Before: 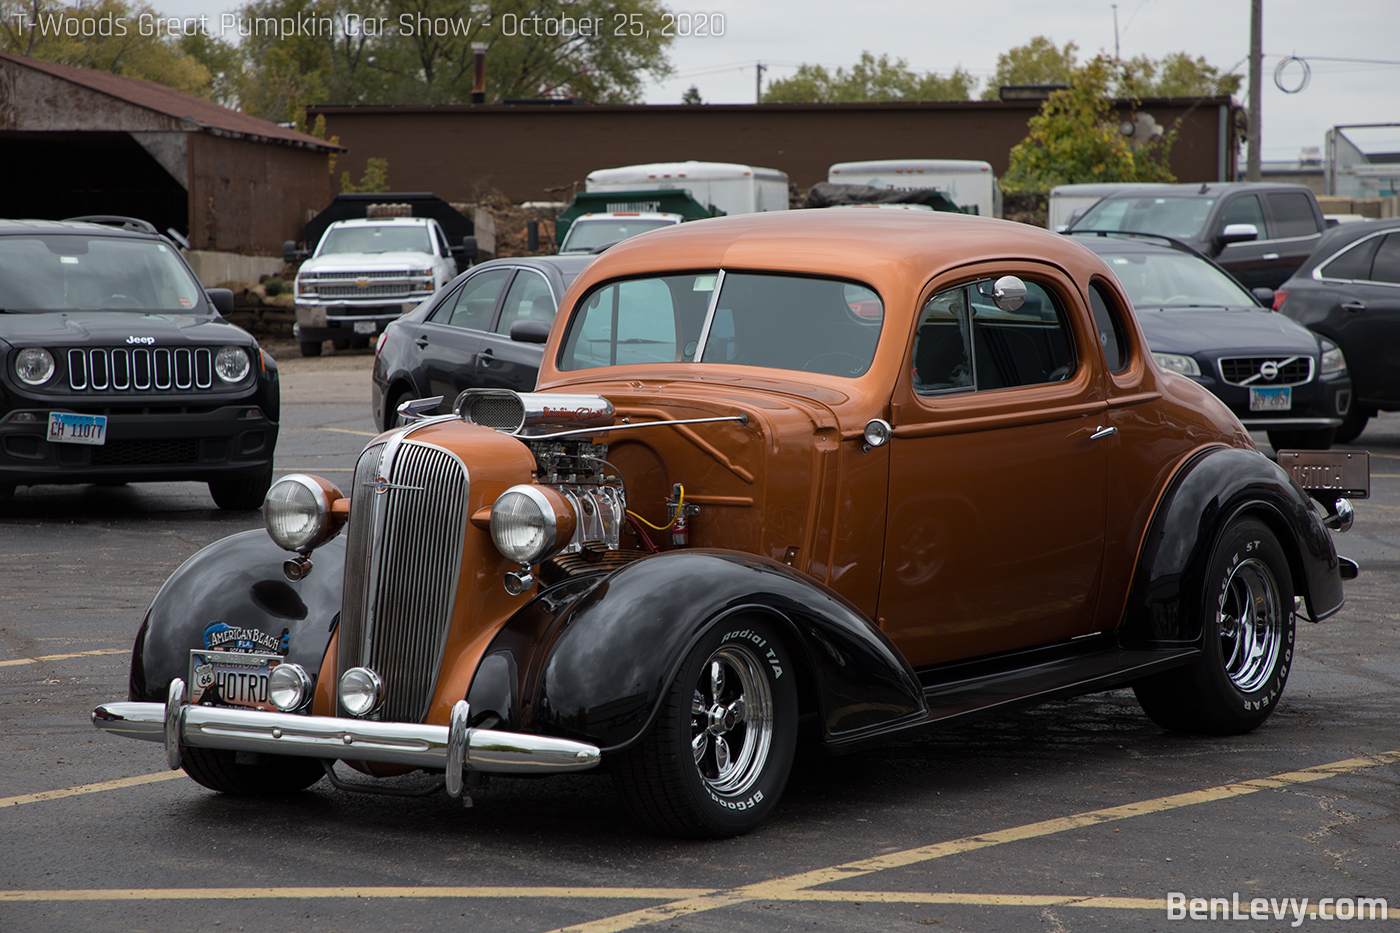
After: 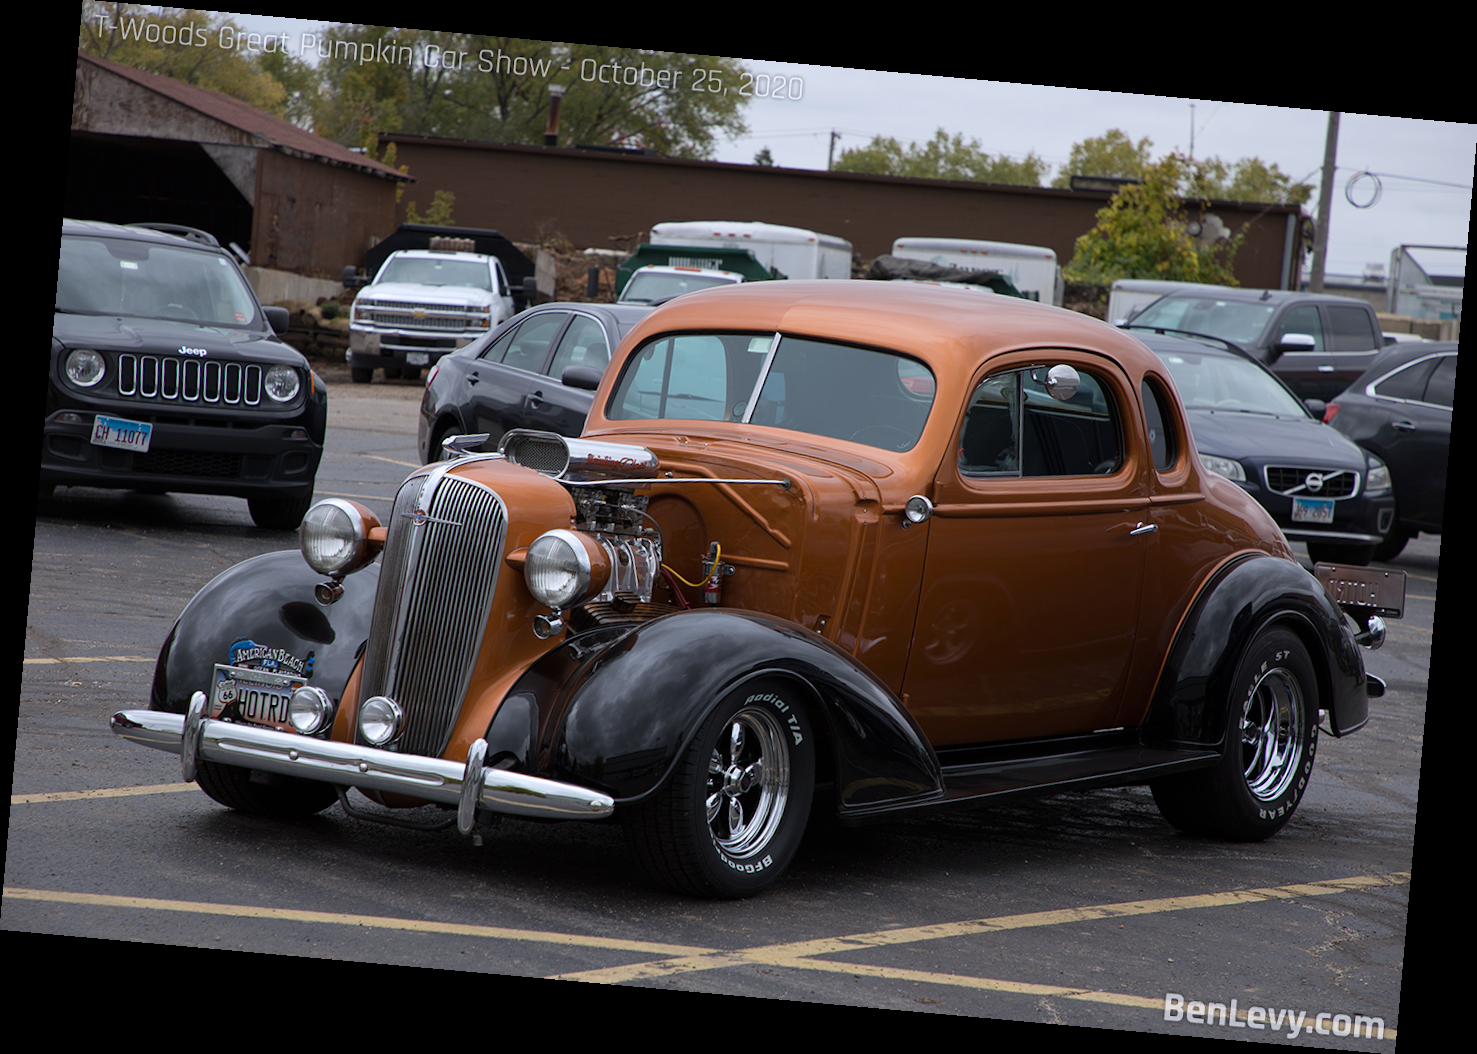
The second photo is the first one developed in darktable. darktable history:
rotate and perspective: rotation 5.12°, automatic cropping off
white balance: red 0.984, blue 1.059
